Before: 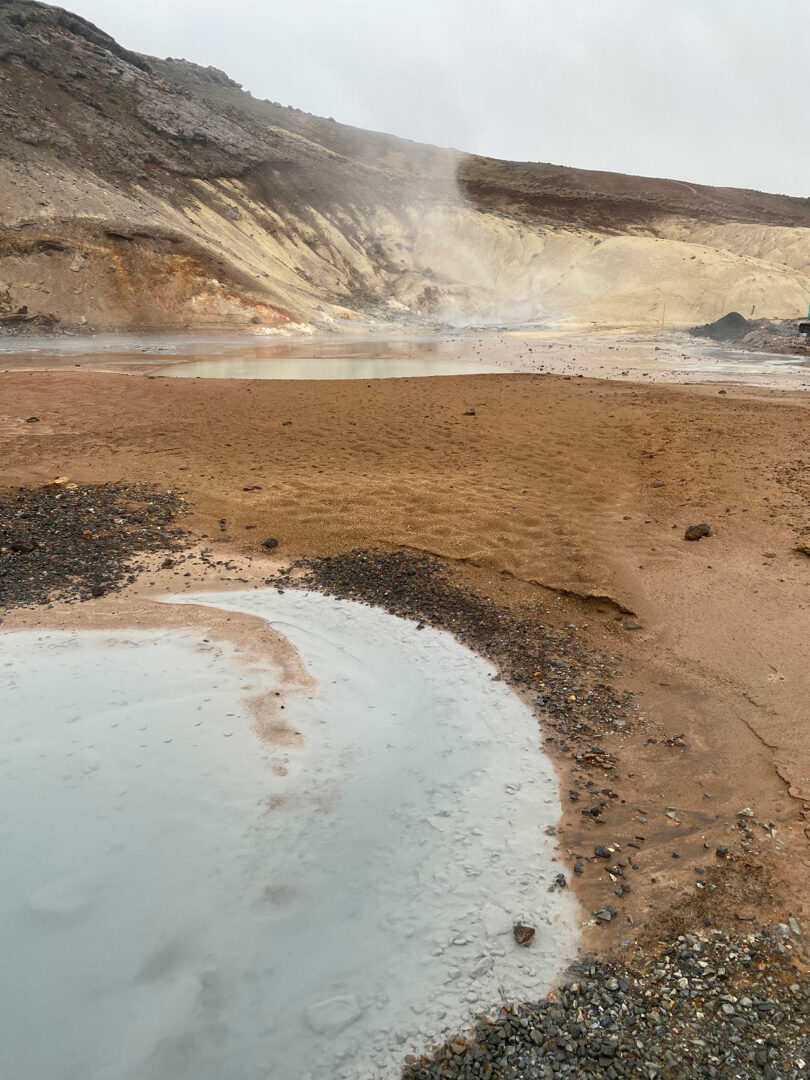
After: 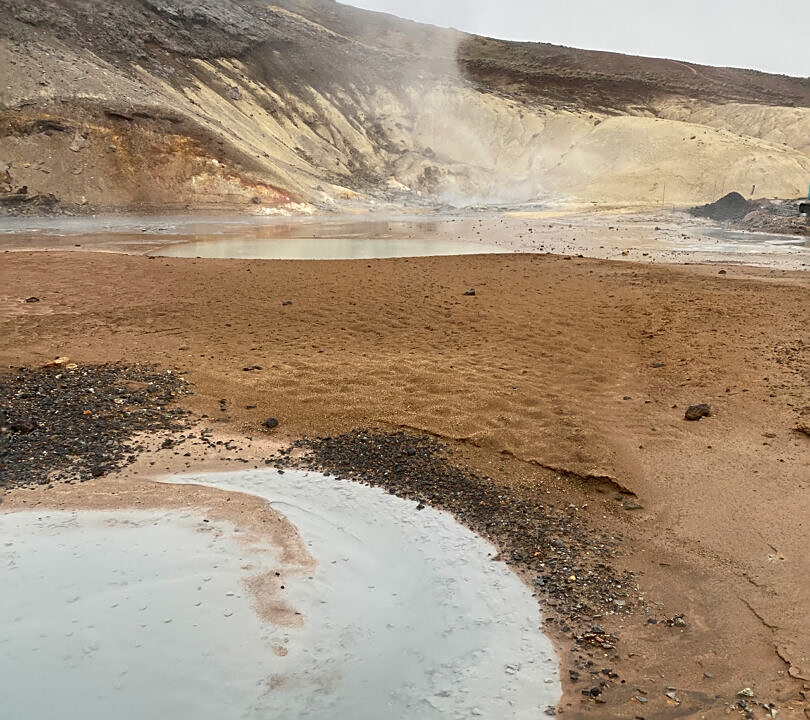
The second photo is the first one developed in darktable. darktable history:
sharpen: on, module defaults
crop: top 11.166%, bottom 22.168%
